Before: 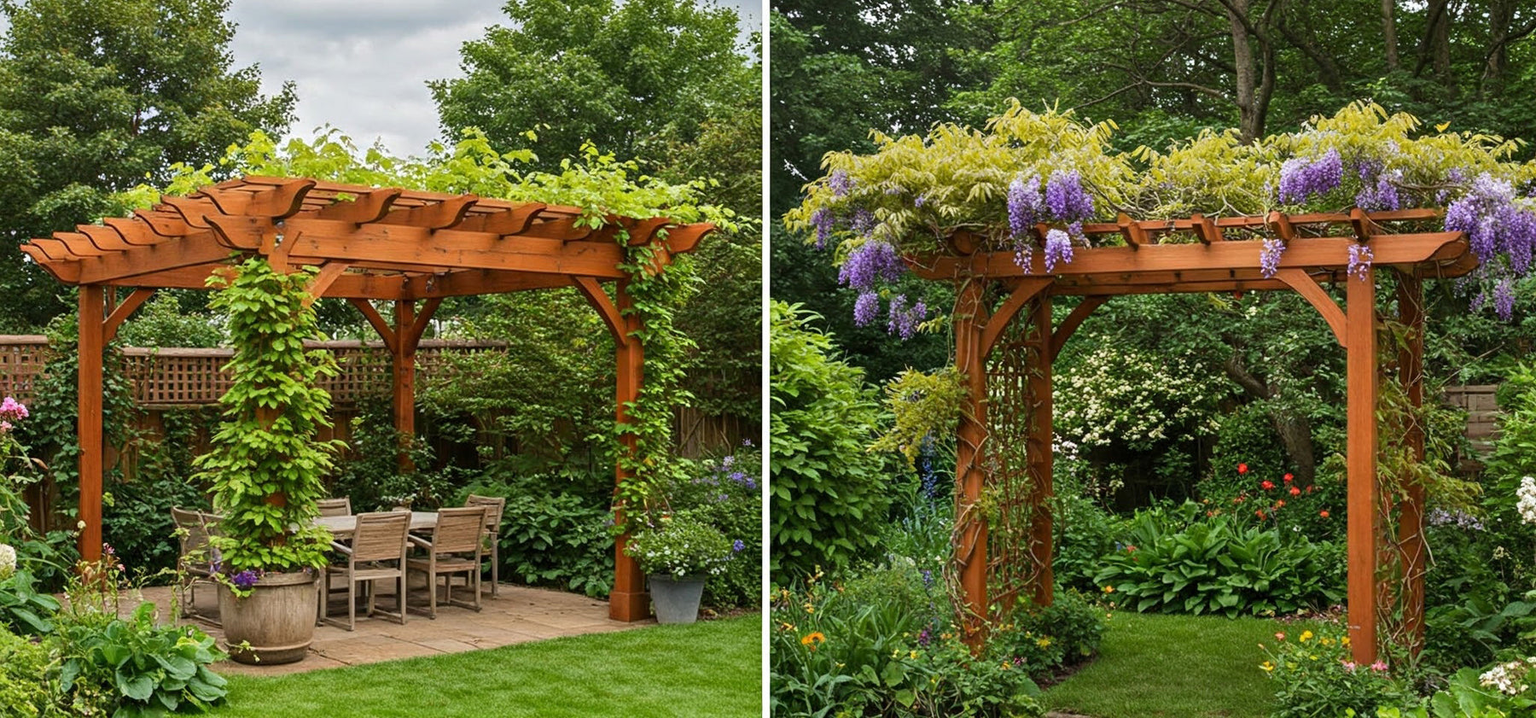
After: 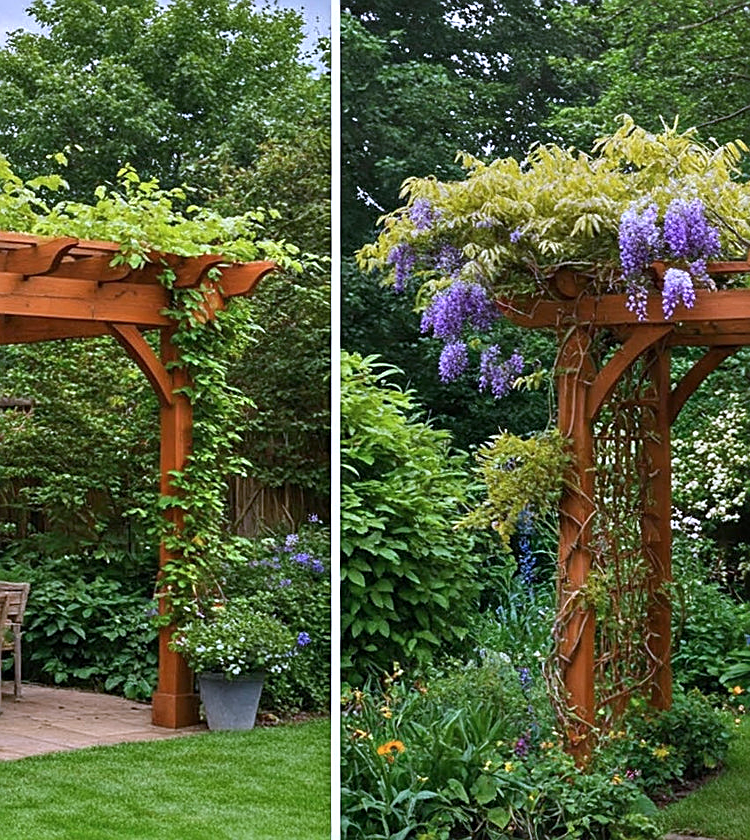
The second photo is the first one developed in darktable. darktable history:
white balance: red 1.066, blue 1.119
color calibration: illuminant F (fluorescent), F source F9 (Cool White Deluxe 4150 K) – high CRI, x 0.374, y 0.373, temperature 4158.34 K
sharpen: on, module defaults
crop: left 31.229%, right 27.105%
